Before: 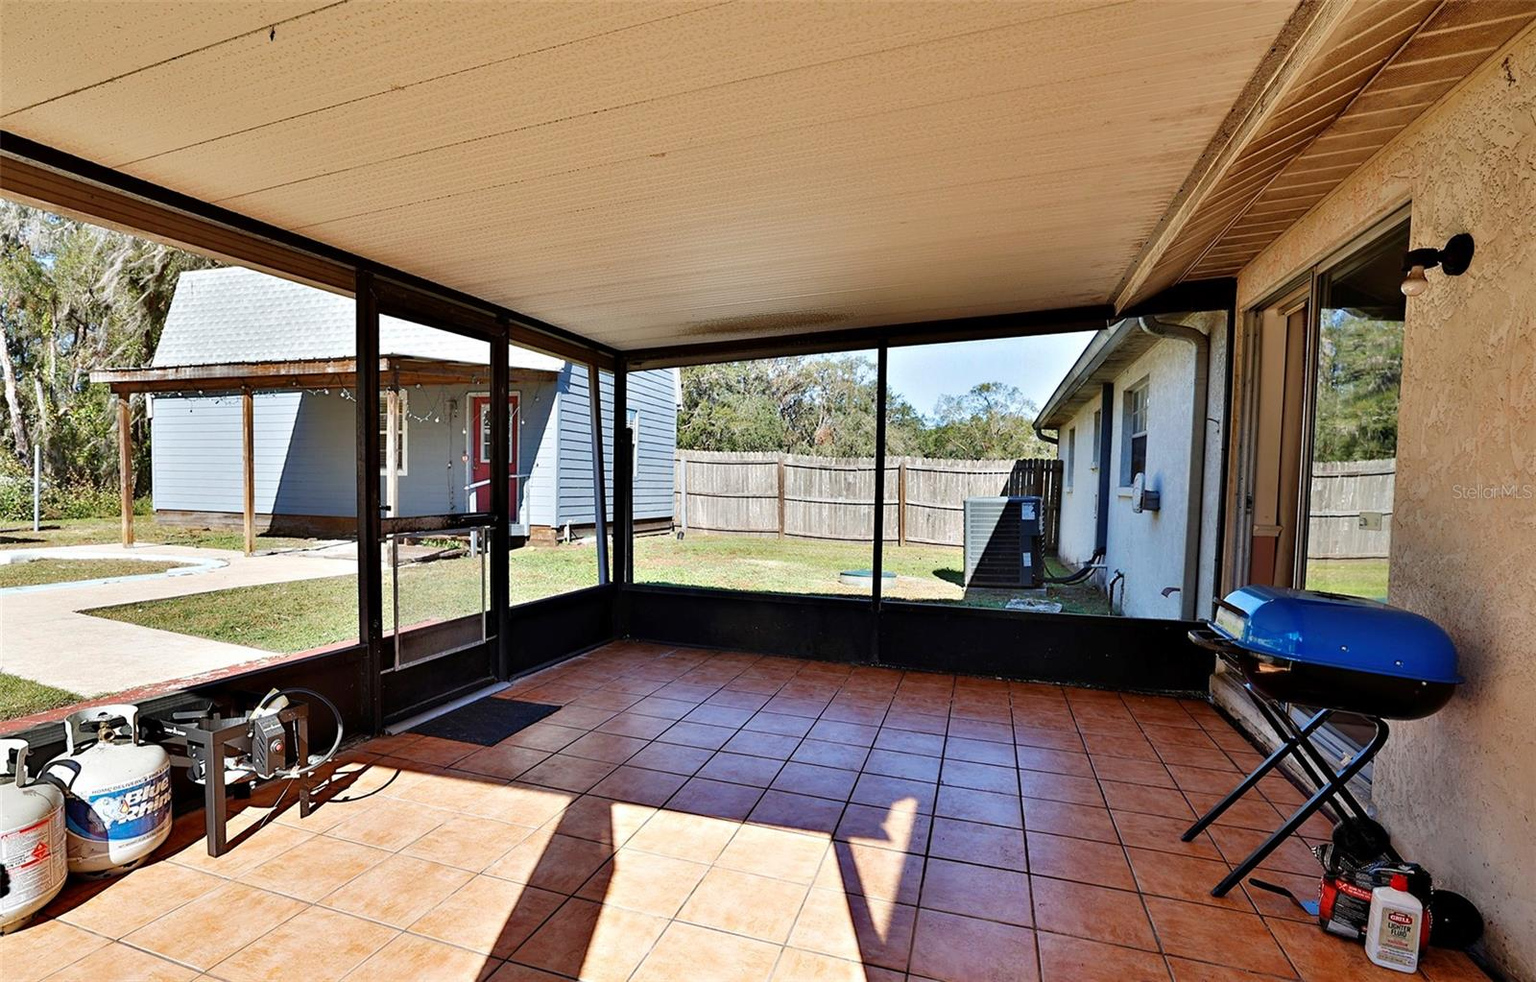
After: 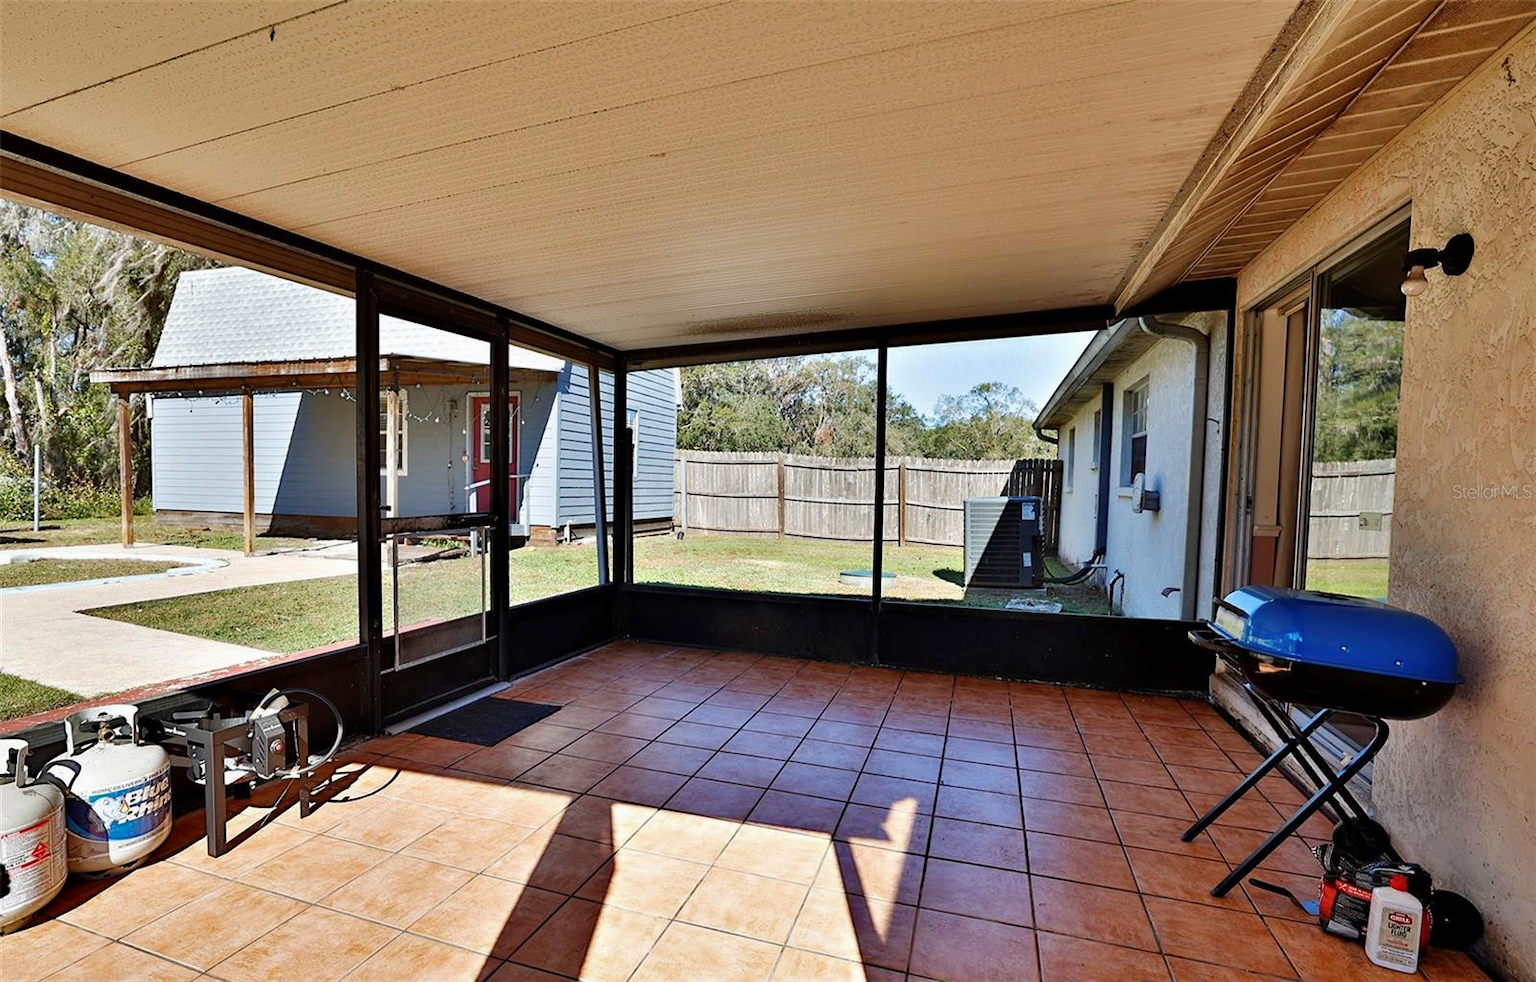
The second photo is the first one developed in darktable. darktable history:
tone equalizer: edges refinement/feathering 500, mask exposure compensation -1.57 EV, preserve details no
shadows and highlights: shadows 43.65, white point adjustment -1.44, soften with gaussian
